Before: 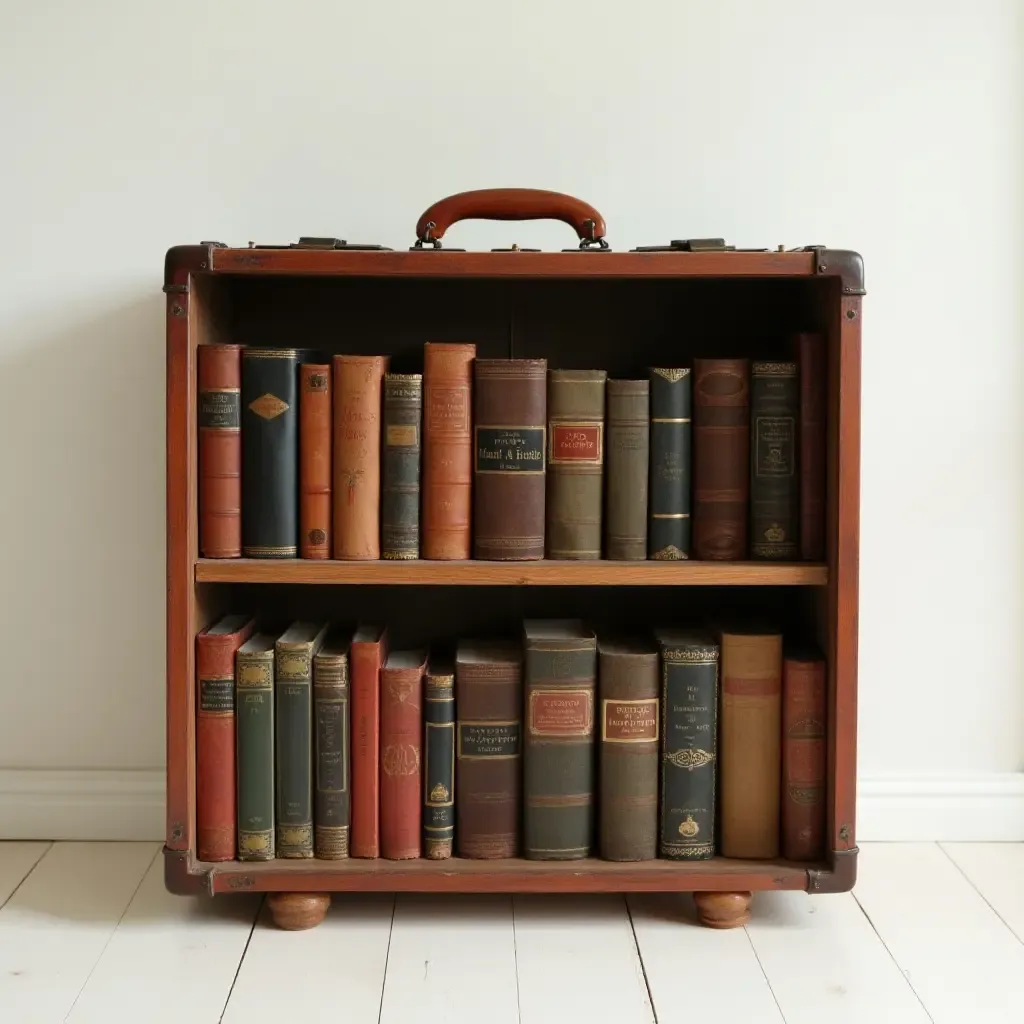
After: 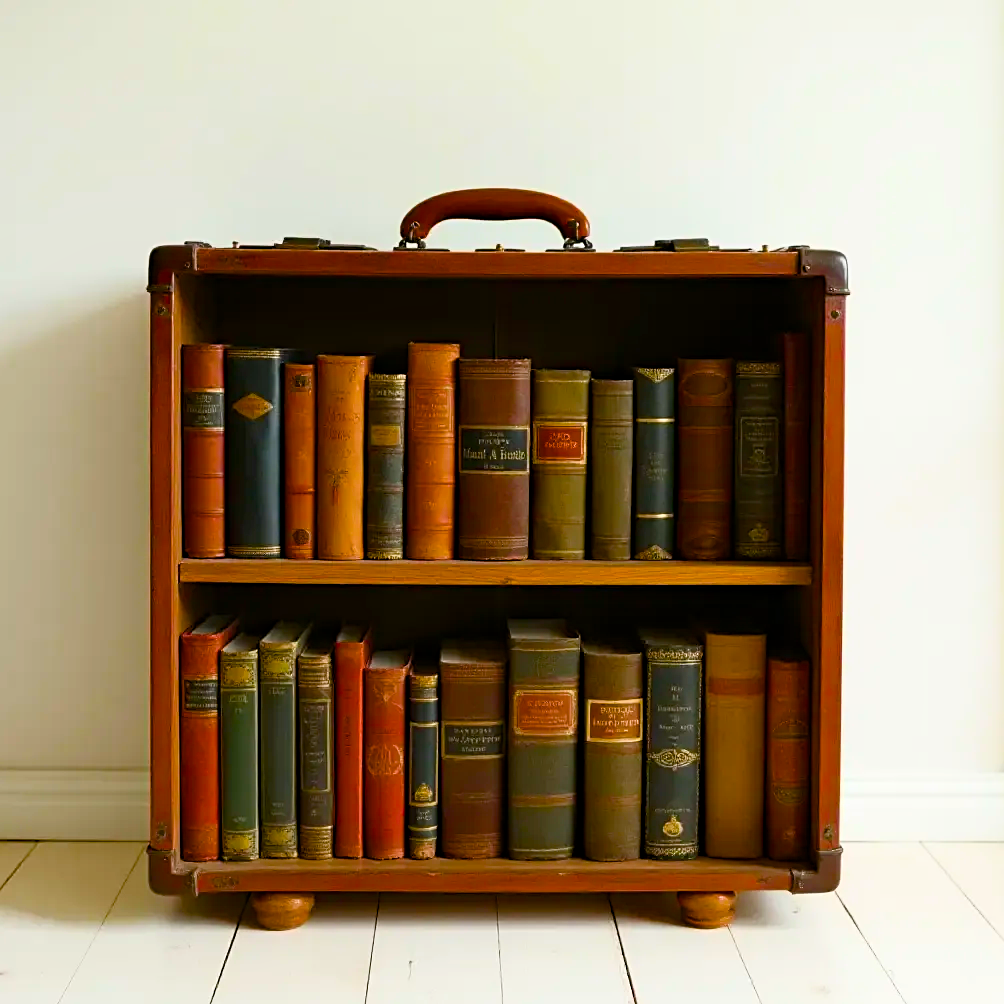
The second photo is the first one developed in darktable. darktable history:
sharpen: radius 2.497, amount 0.324
haze removal: adaptive false
crop: left 1.655%, right 0.275%, bottom 1.89%
shadows and highlights: shadows 0.14, highlights 38.69
color balance rgb: shadows lift › chroma 0.942%, shadows lift › hue 110.49°, linear chroma grading › global chroma 15.244%, perceptual saturation grading › global saturation 37.203%, perceptual saturation grading › shadows 35.766%, global vibrance 20%
contrast brightness saturation: contrast 0.074
